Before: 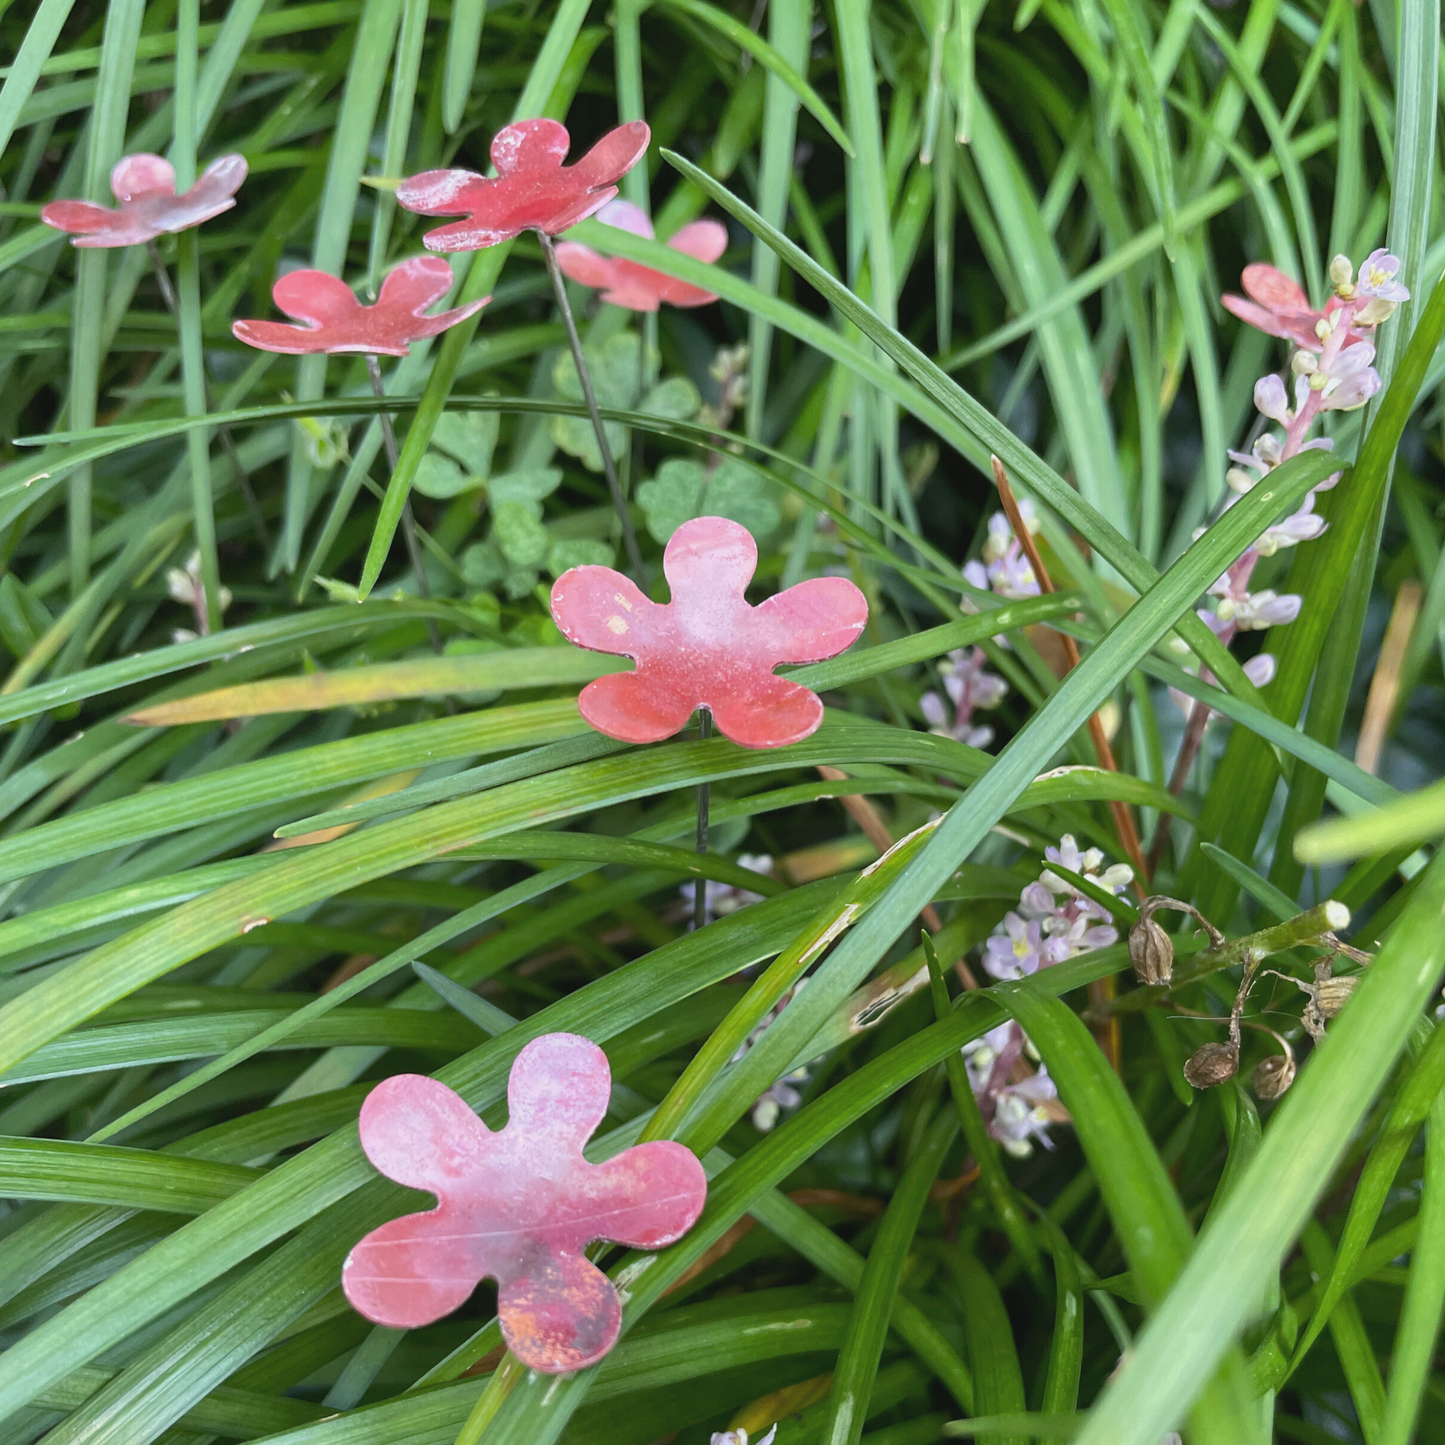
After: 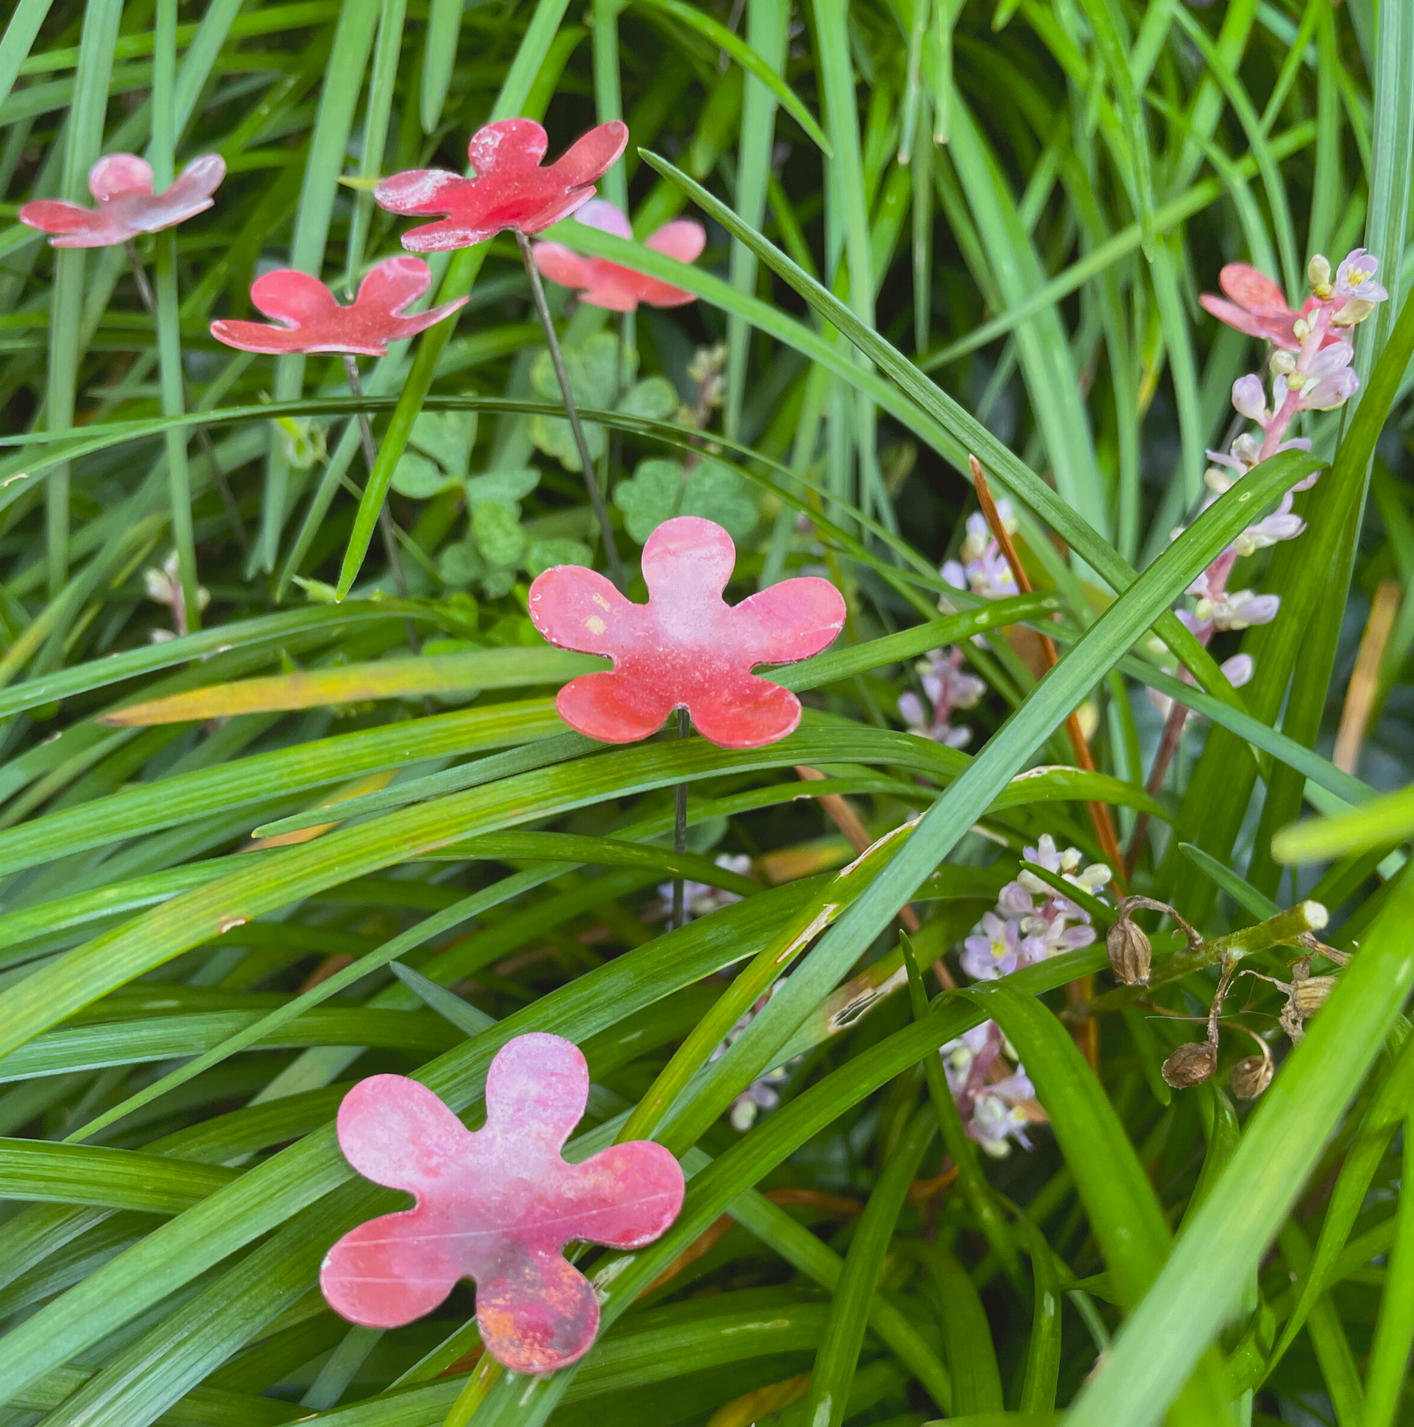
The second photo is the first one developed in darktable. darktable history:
crop and rotate: left 1.567%, right 0.555%, bottom 1.196%
color balance rgb: power › chroma 0.668%, power › hue 60°, perceptual saturation grading › global saturation 25.489%
shadows and highlights: on, module defaults
